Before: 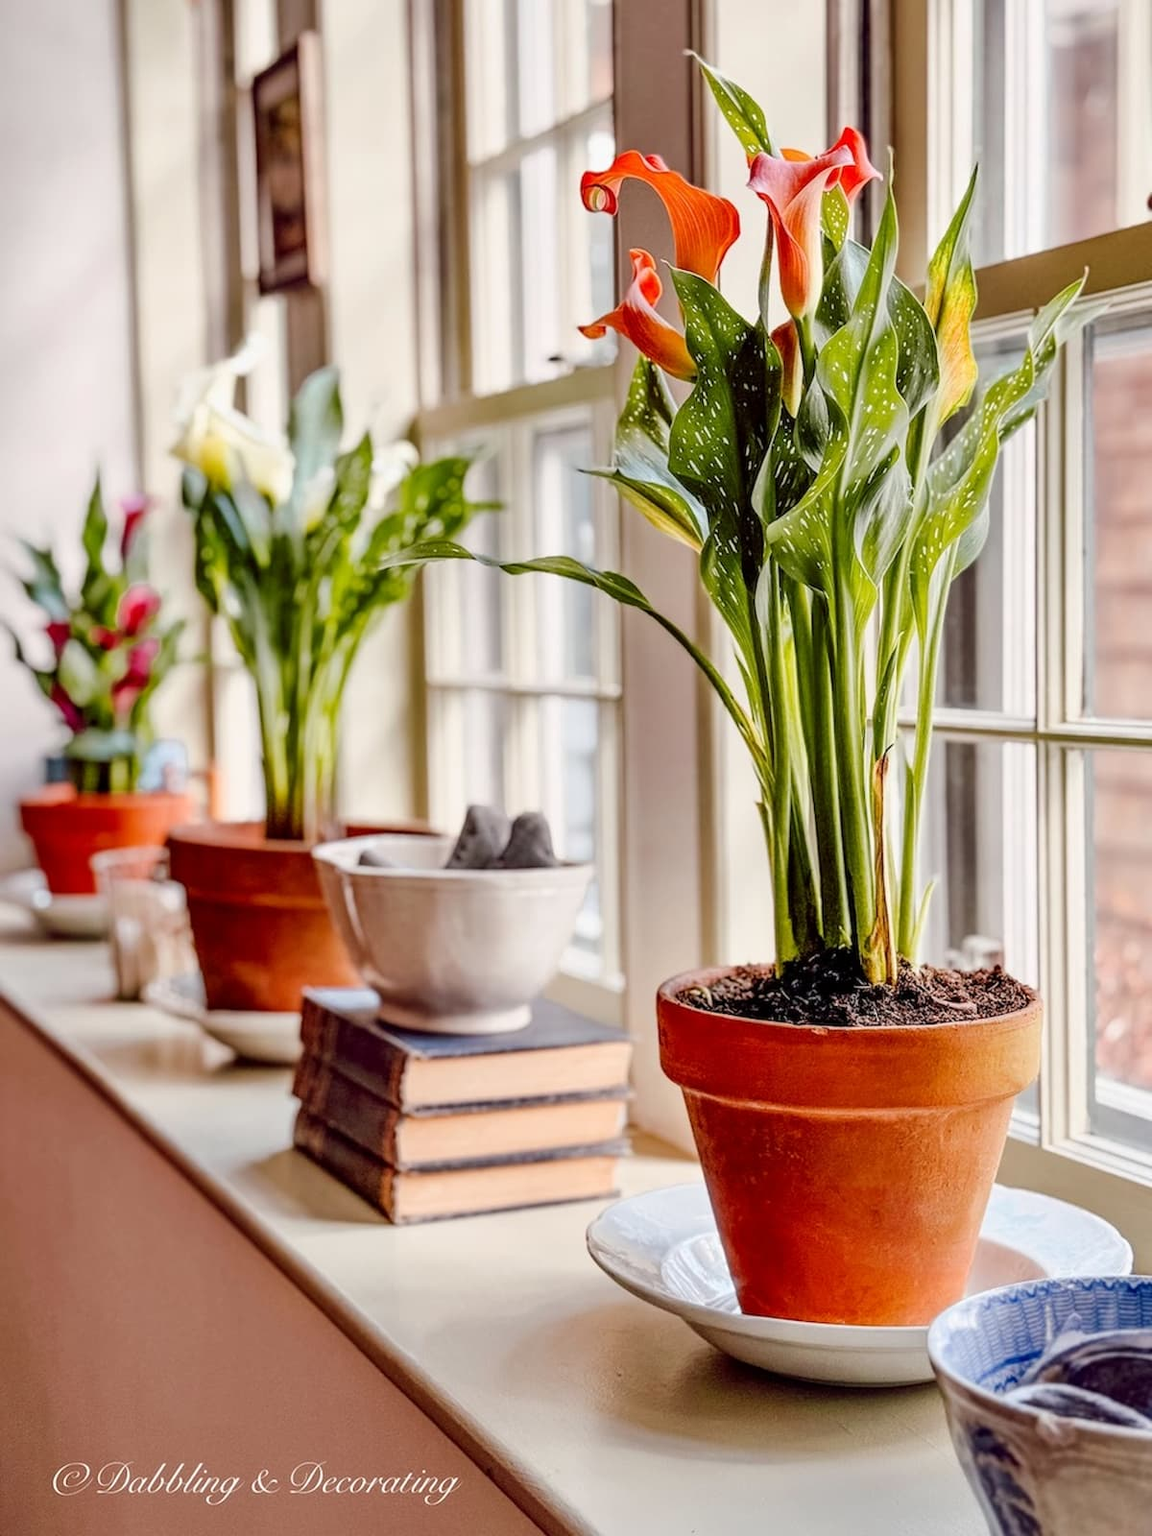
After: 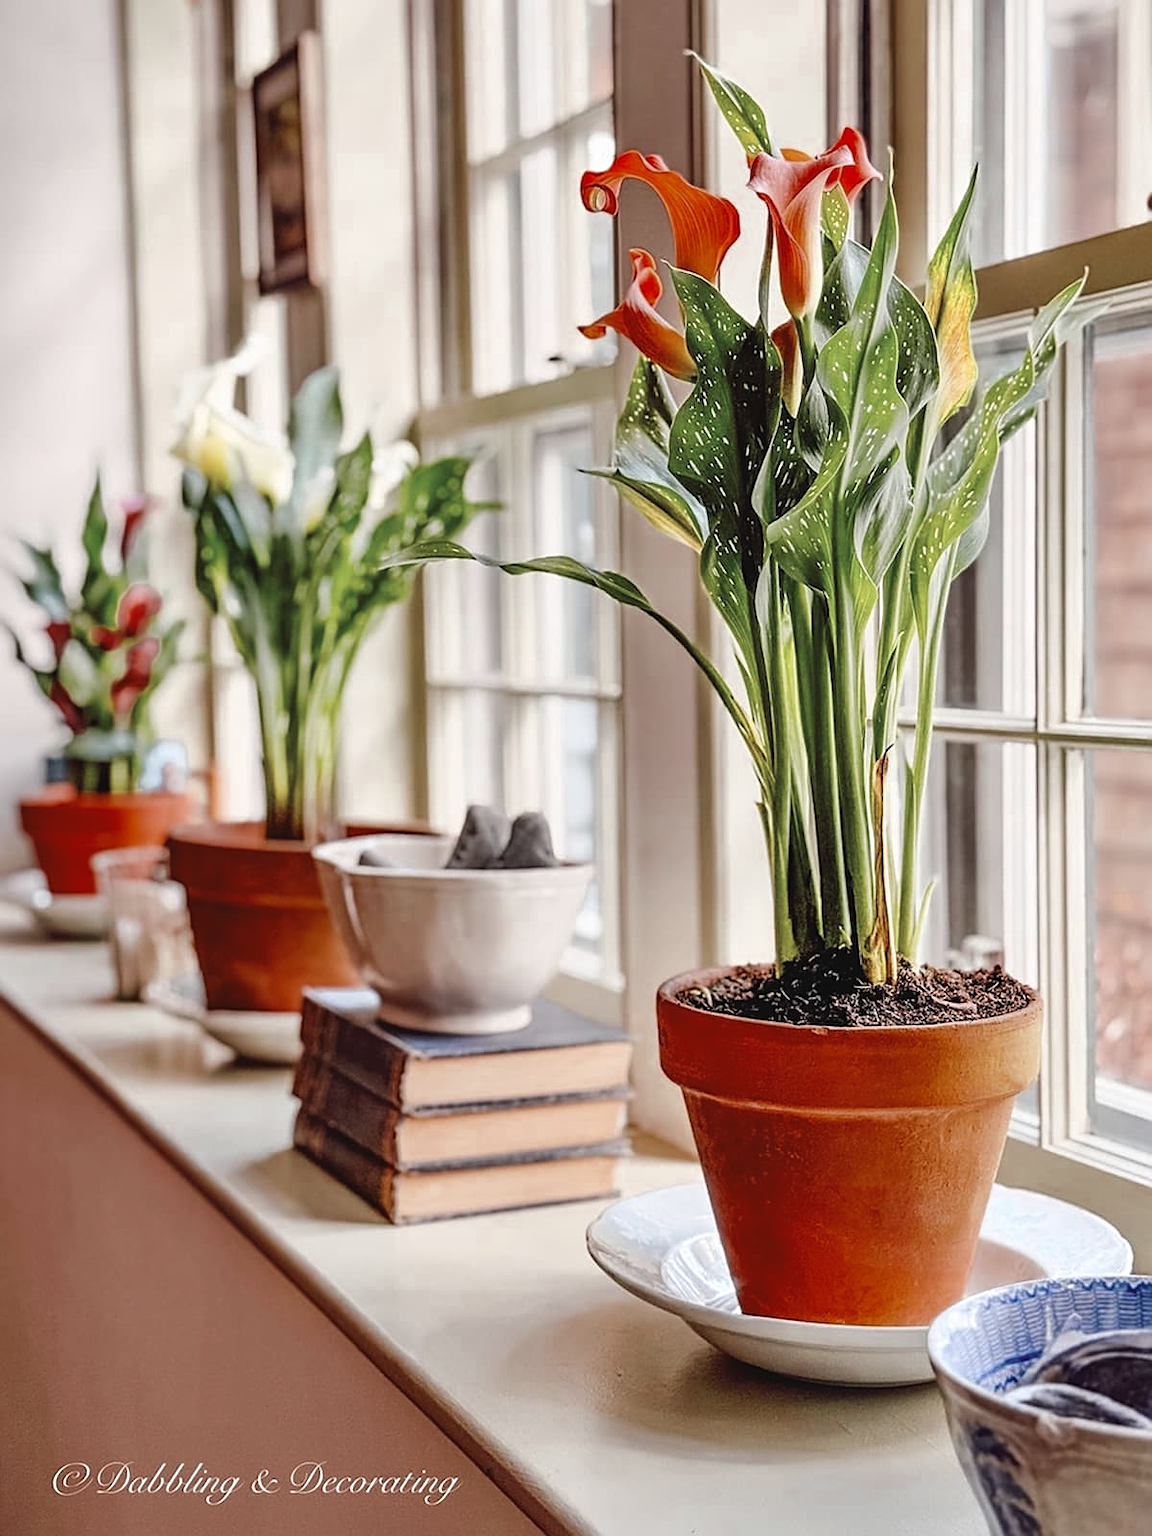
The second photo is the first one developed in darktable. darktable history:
color zones: curves: ch0 [(0, 0.5) (0.125, 0.4) (0.25, 0.5) (0.375, 0.4) (0.5, 0.4) (0.625, 0.6) (0.75, 0.6) (0.875, 0.5)]; ch1 [(0, 0.35) (0.125, 0.45) (0.25, 0.35) (0.375, 0.35) (0.5, 0.35) (0.625, 0.35) (0.75, 0.45) (0.875, 0.35)]; ch2 [(0, 0.6) (0.125, 0.5) (0.25, 0.5) (0.375, 0.6) (0.5, 0.6) (0.625, 0.5) (0.75, 0.5) (0.875, 0.5)]
exposure: black level correction -0.005, exposure 0.054 EV, compensate highlight preservation false
sharpen: on, module defaults
